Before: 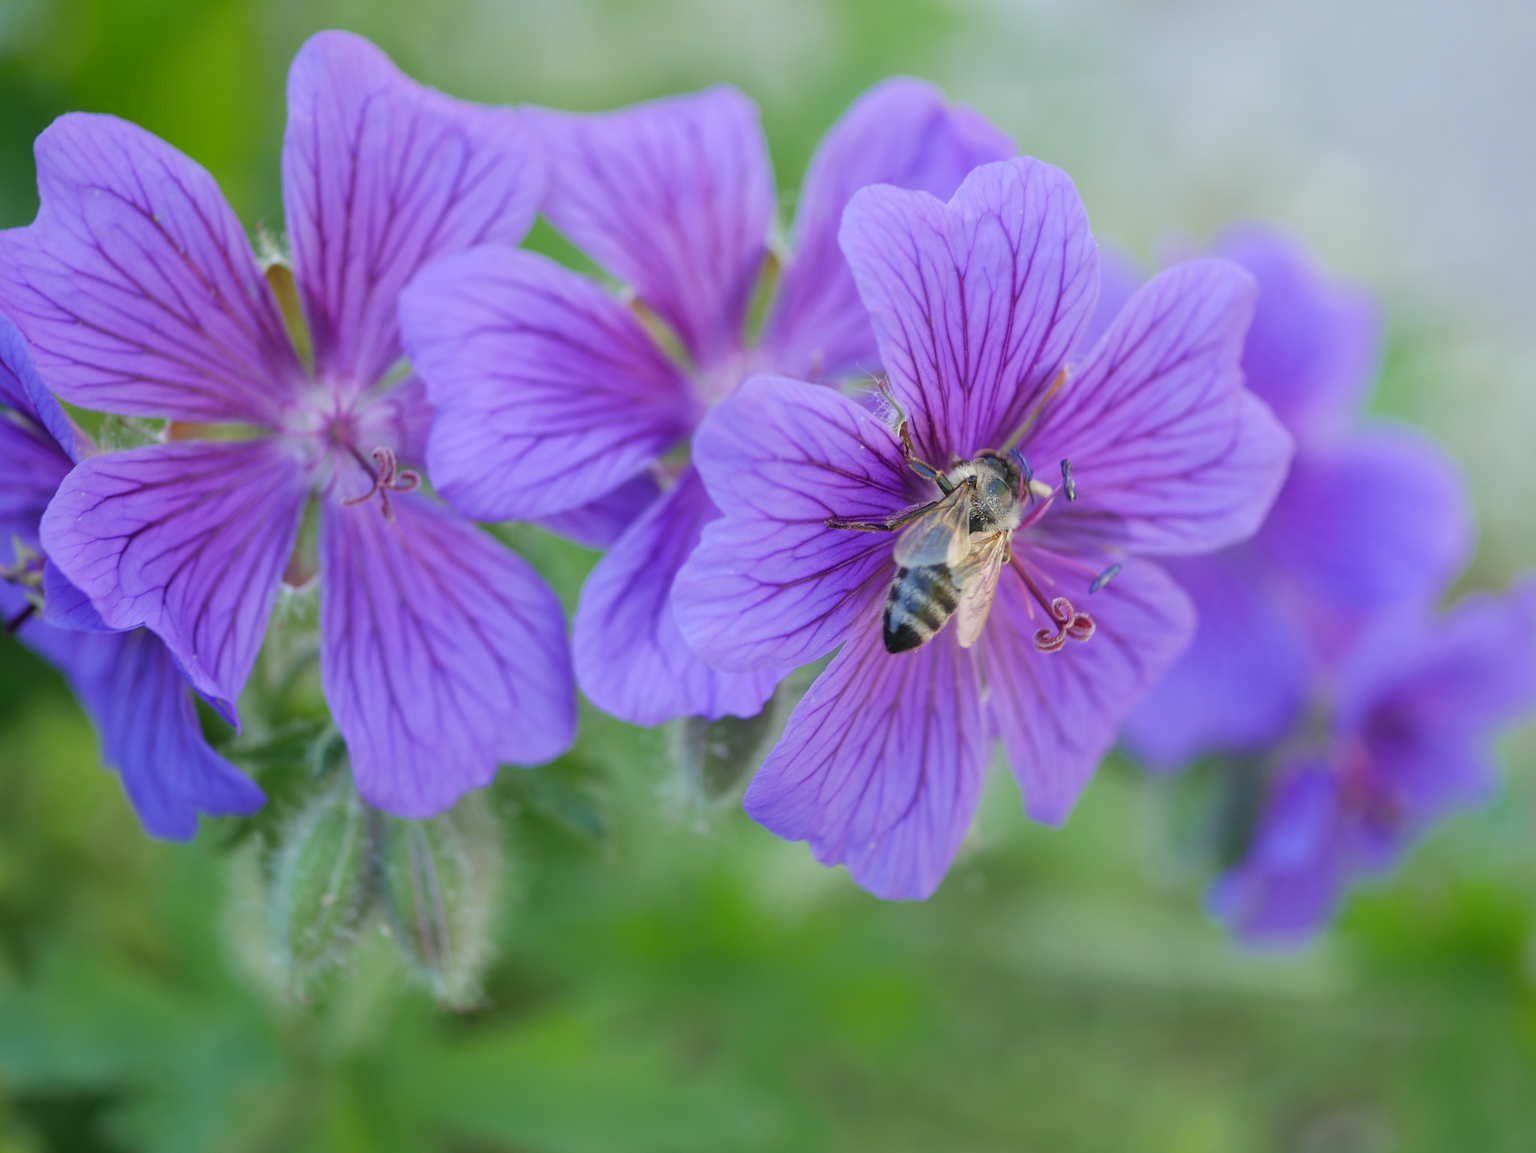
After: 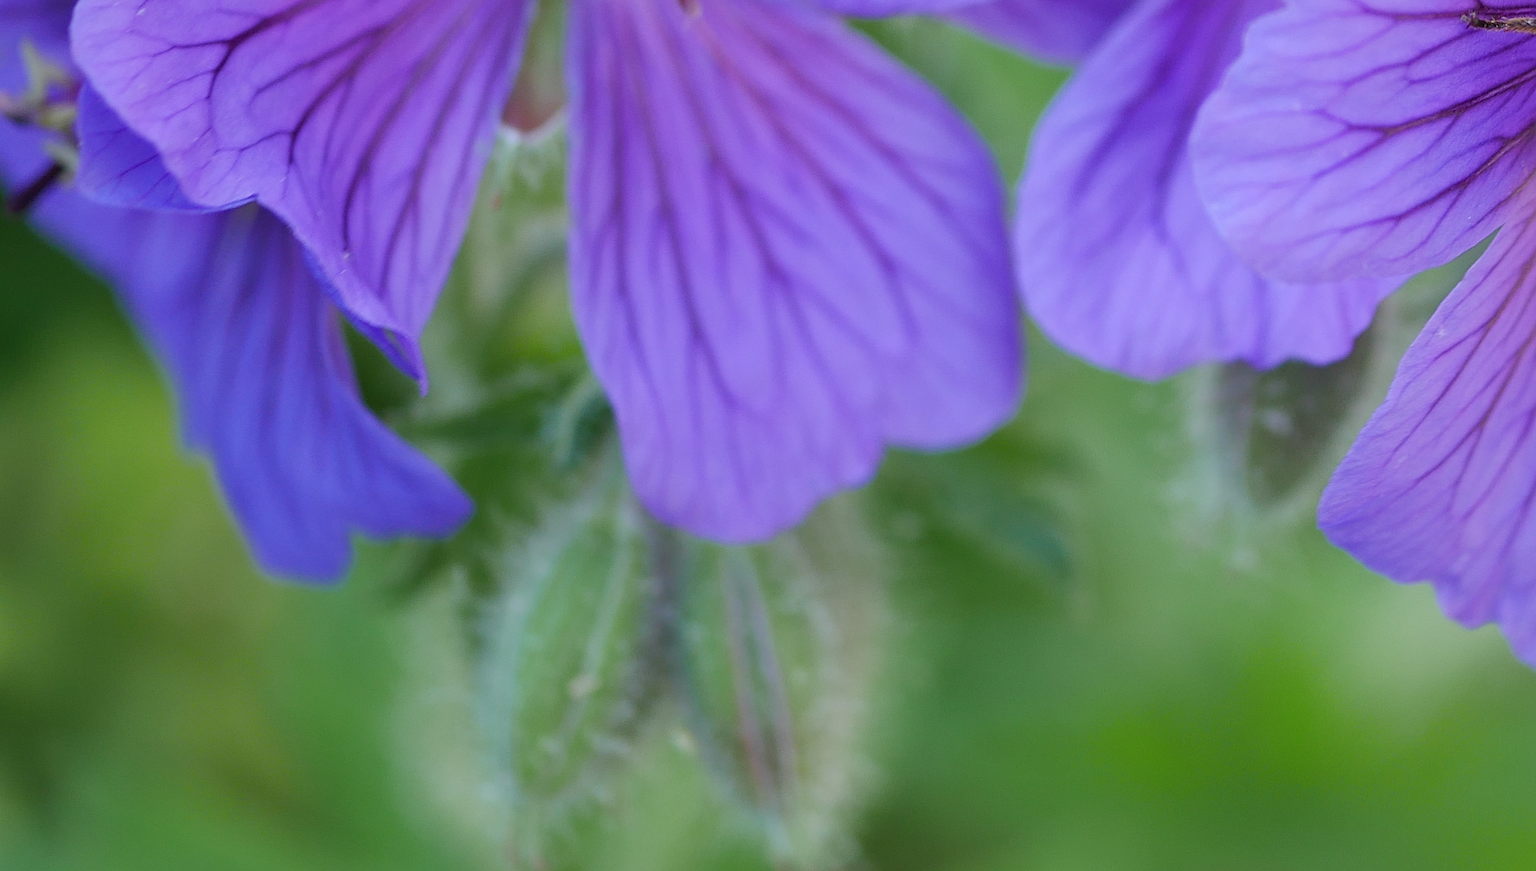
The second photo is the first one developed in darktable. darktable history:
crop: top 44.483%, right 43.593%, bottom 12.892%
sharpen: on, module defaults
